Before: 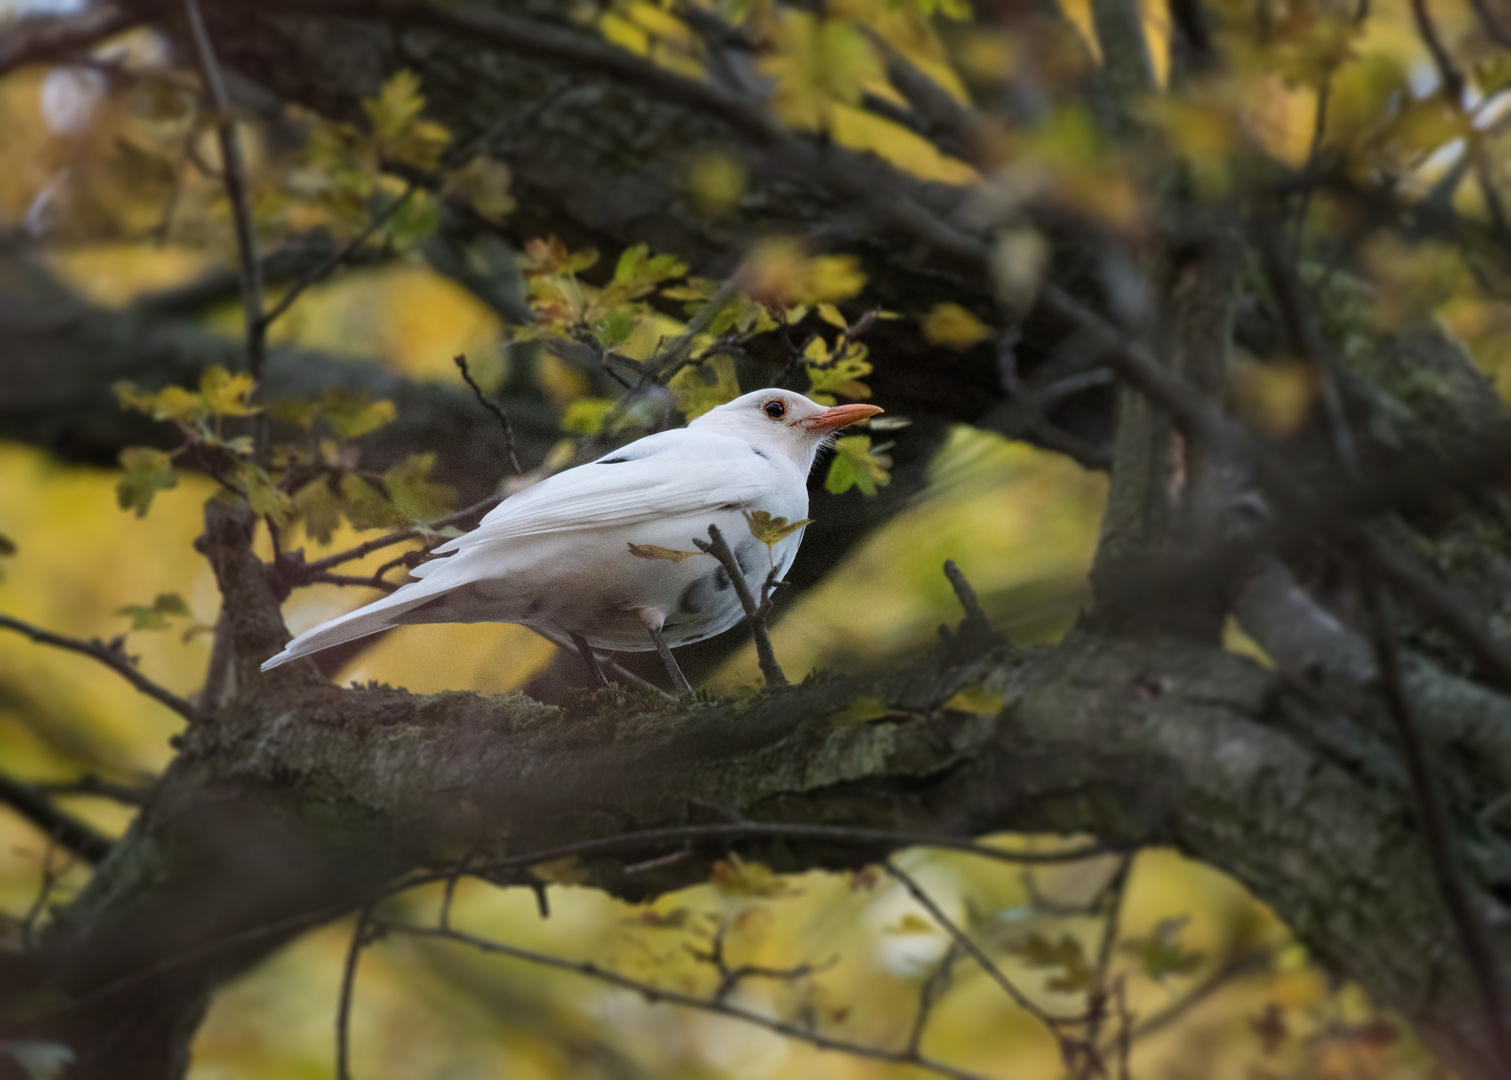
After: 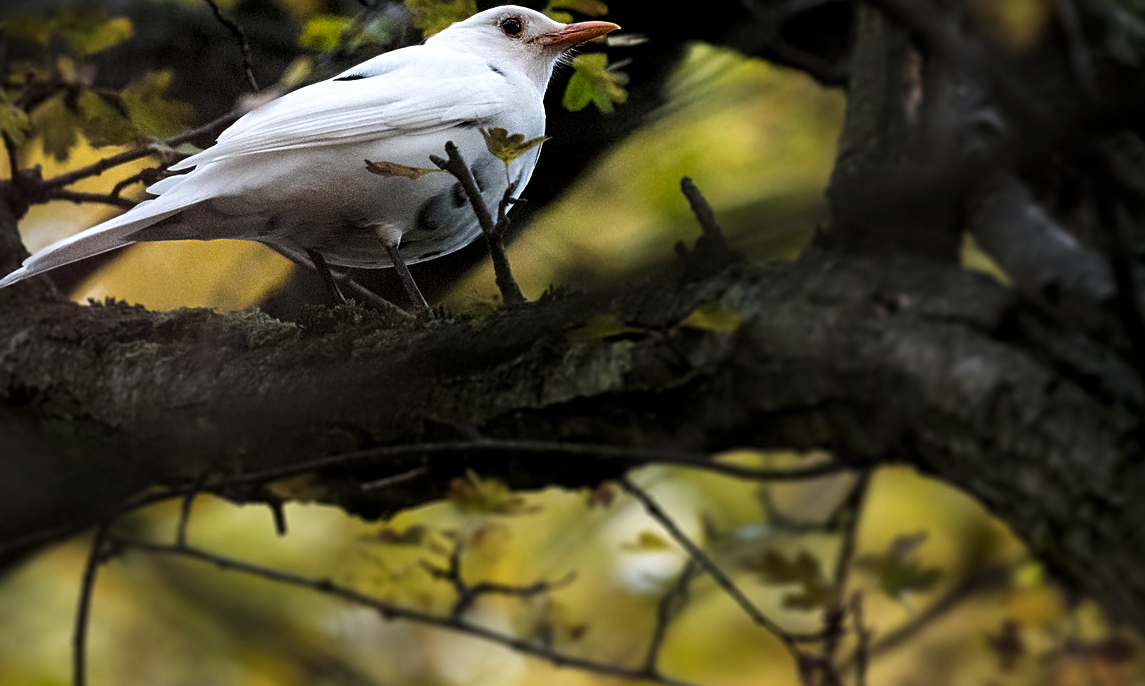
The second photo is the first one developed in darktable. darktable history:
levels: levels [0.029, 0.545, 0.971]
sharpen: on, module defaults
crop and rotate: left 17.418%, top 35.567%, right 6.801%, bottom 0.898%
tone curve: curves: ch0 [(0, 0) (0.003, 0.001) (0.011, 0.005) (0.025, 0.011) (0.044, 0.02) (0.069, 0.031) (0.1, 0.045) (0.136, 0.077) (0.177, 0.124) (0.224, 0.181) (0.277, 0.245) (0.335, 0.316) (0.399, 0.393) (0.468, 0.477) (0.543, 0.568) (0.623, 0.666) (0.709, 0.771) (0.801, 0.871) (0.898, 0.965) (1, 1)], preserve colors none
